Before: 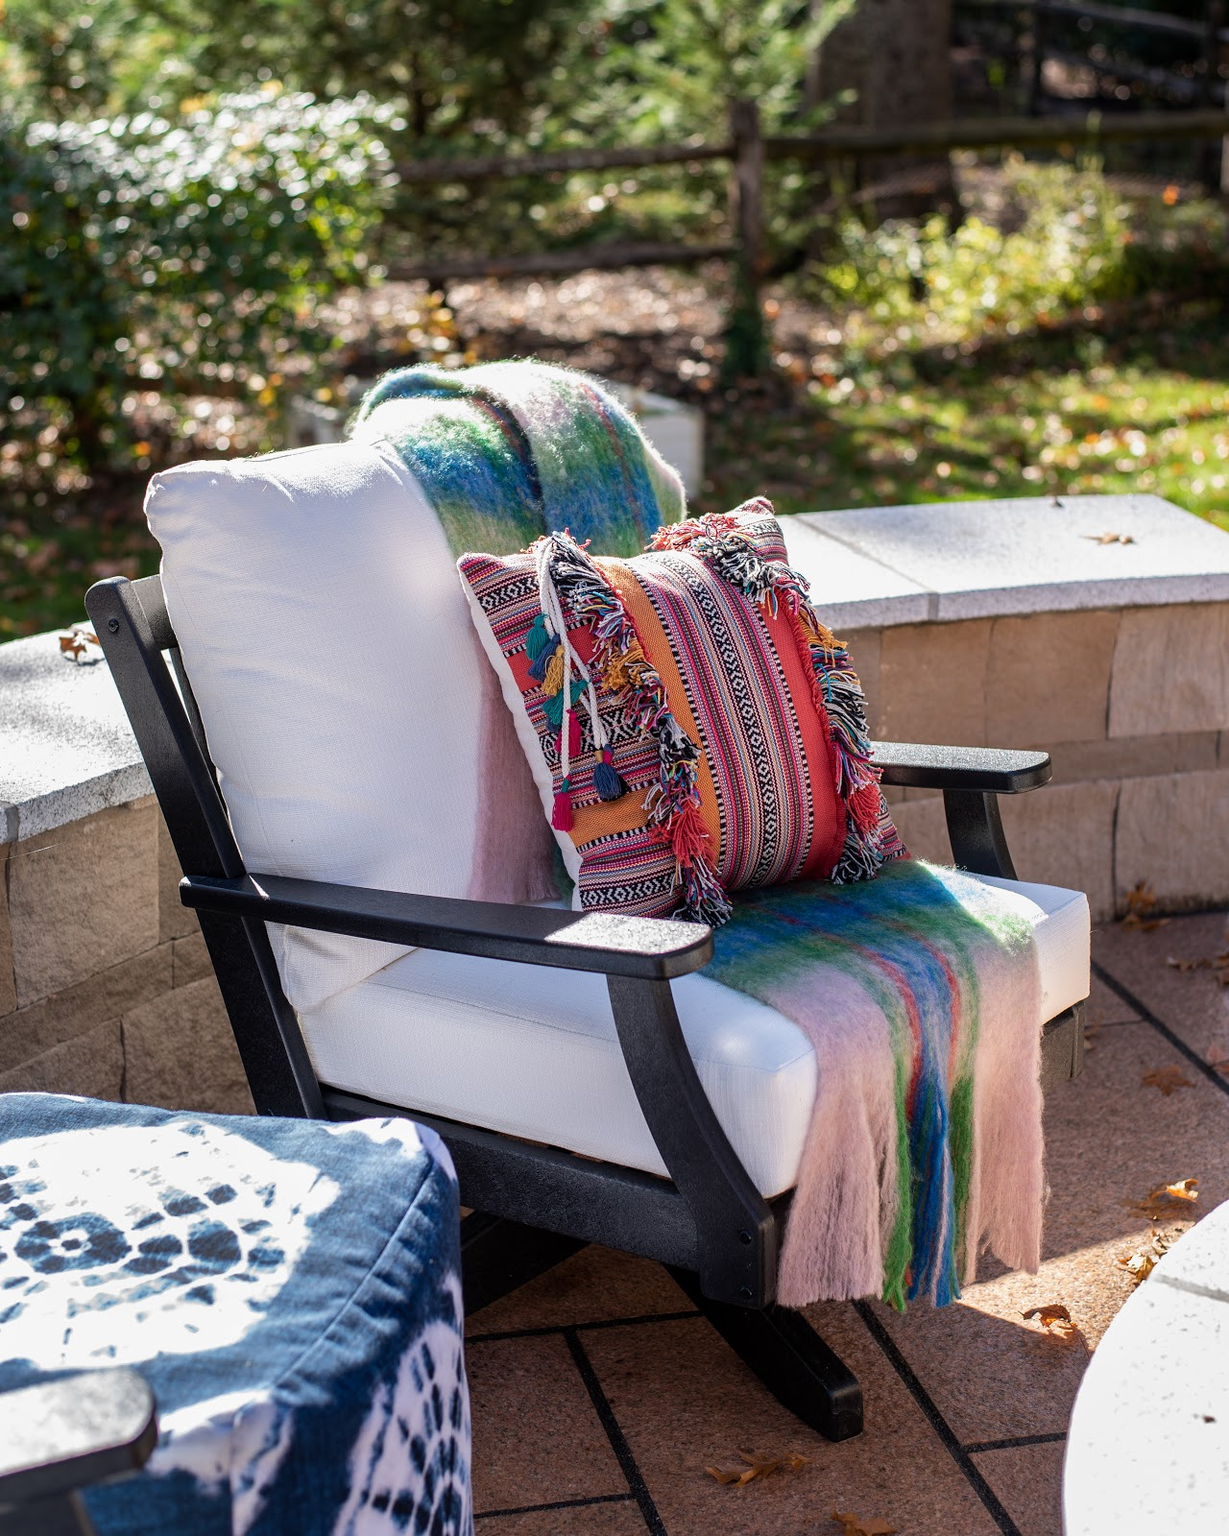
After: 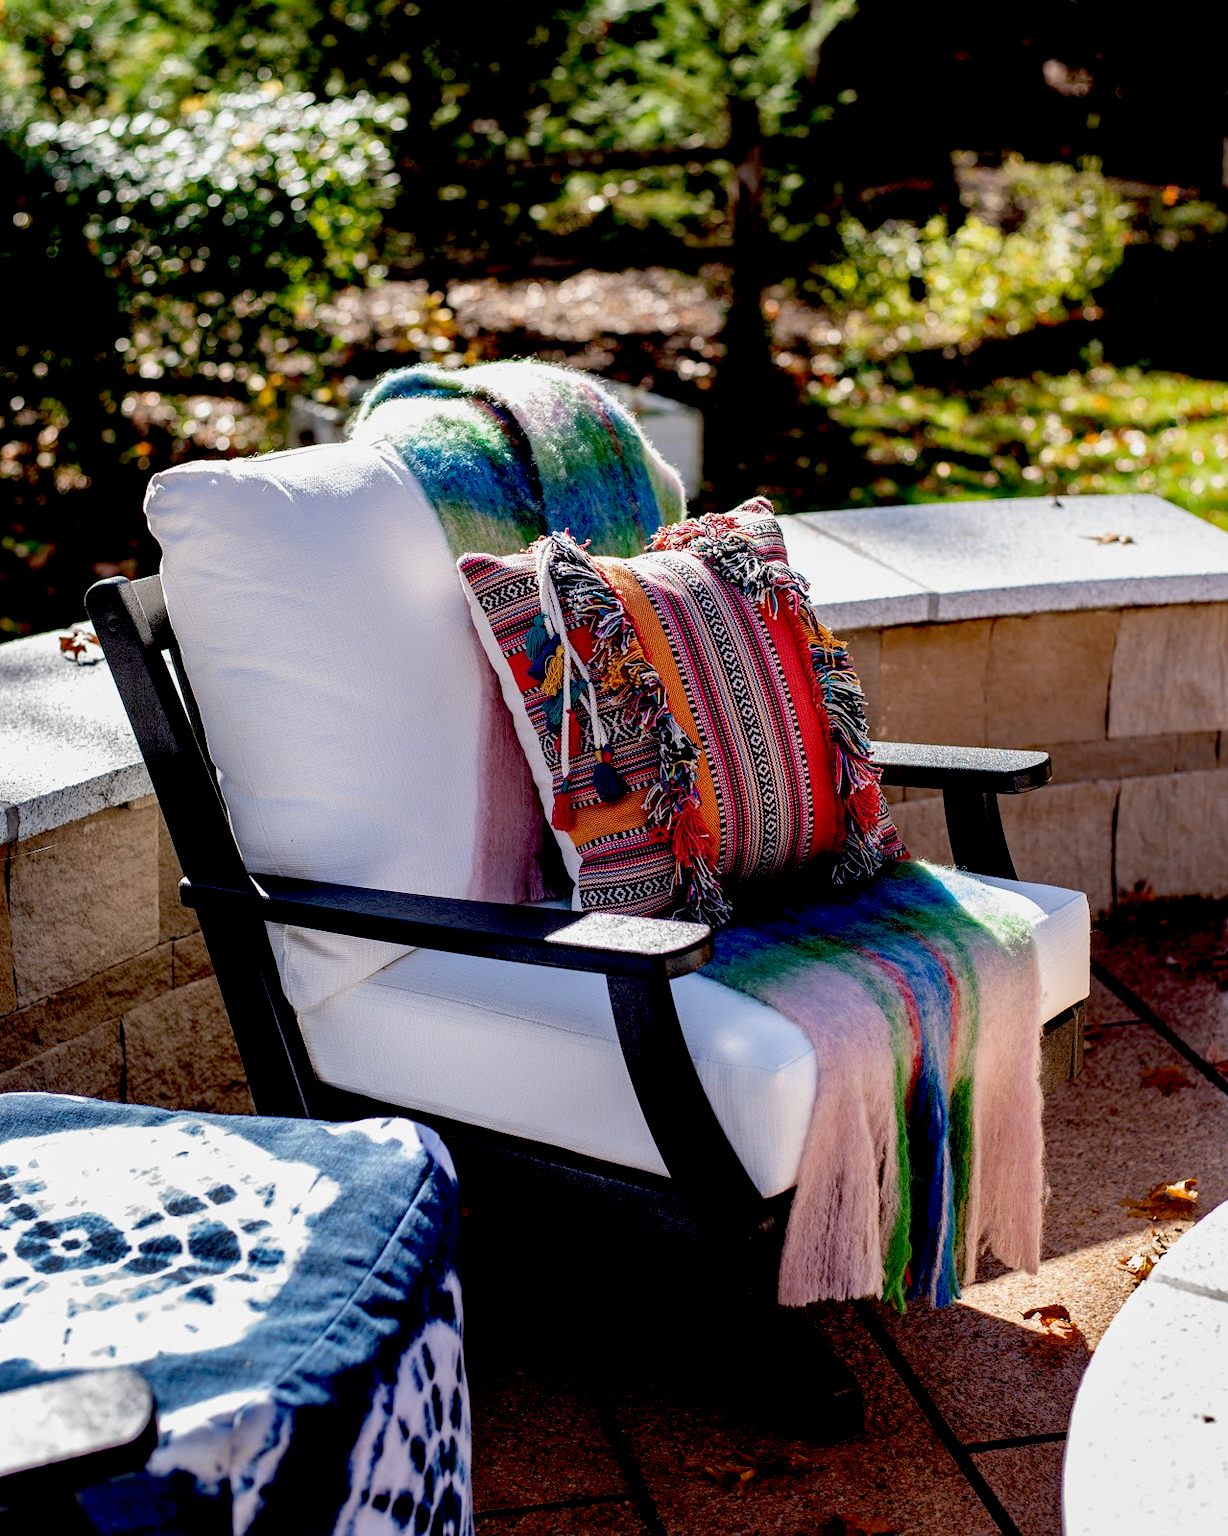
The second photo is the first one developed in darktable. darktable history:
white balance: red 1, blue 1
exposure: black level correction 0.056, exposure -0.039 EV, compensate highlight preservation false
